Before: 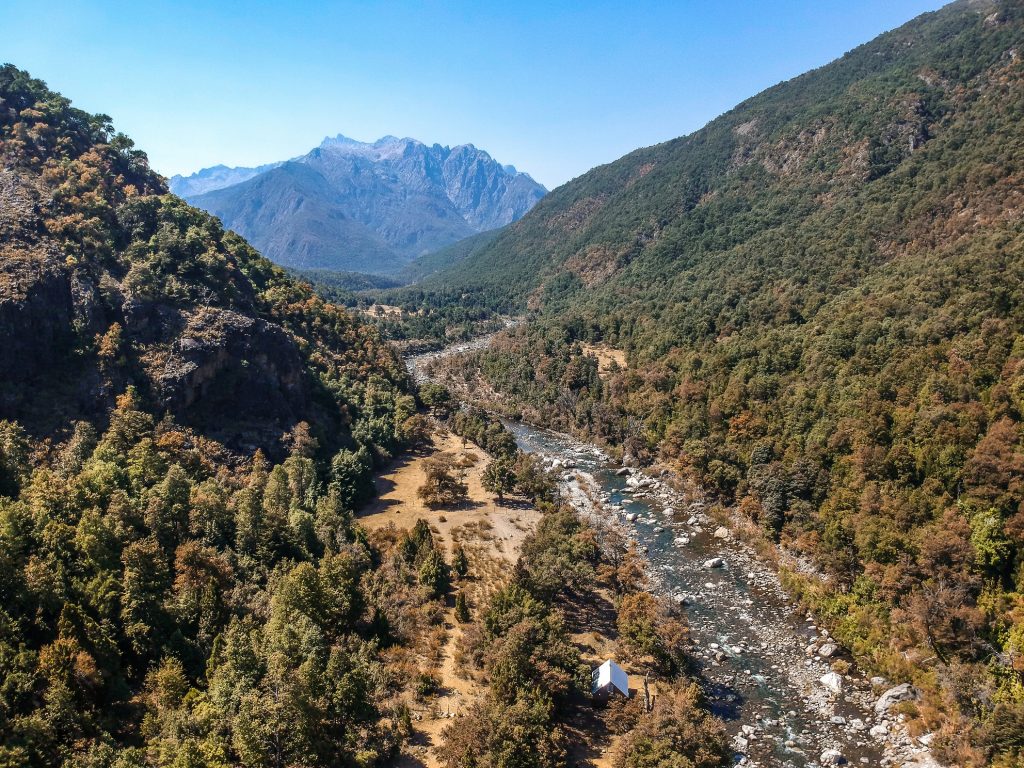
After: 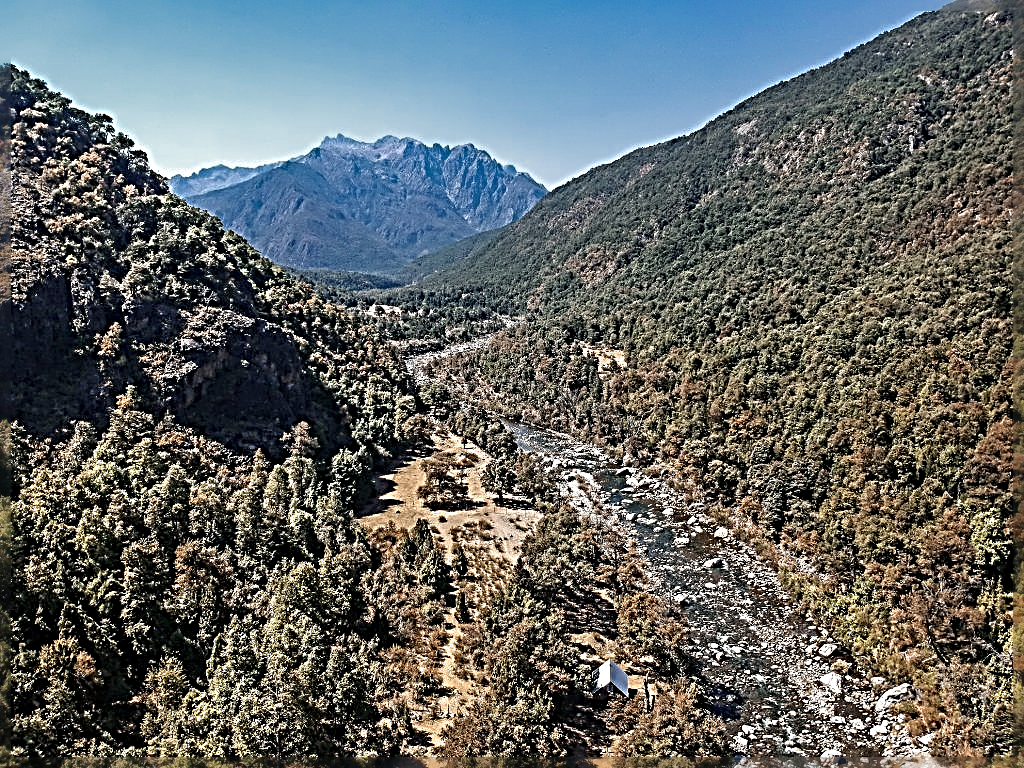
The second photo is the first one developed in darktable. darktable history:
color zones: curves: ch0 [(0, 0.5) (0.125, 0.4) (0.25, 0.5) (0.375, 0.4) (0.5, 0.4) (0.625, 0.35) (0.75, 0.35) (0.875, 0.5)]; ch1 [(0, 0.35) (0.125, 0.45) (0.25, 0.35) (0.375, 0.35) (0.5, 0.35) (0.625, 0.35) (0.75, 0.45) (0.875, 0.35)]; ch2 [(0, 0.6) (0.125, 0.5) (0.25, 0.5) (0.375, 0.6) (0.5, 0.6) (0.625, 0.5) (0.75, 0.5) (0.875, 0.5)]
sharpen: radius 4.001, amount 2
